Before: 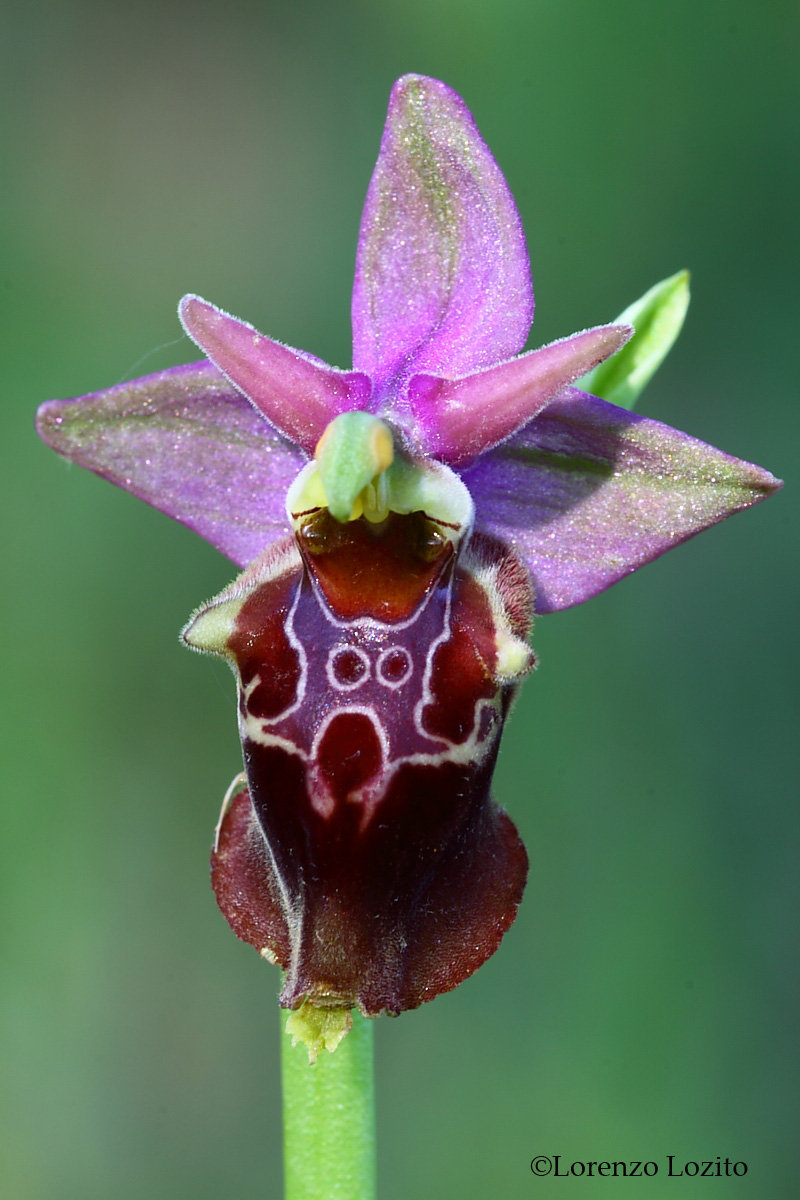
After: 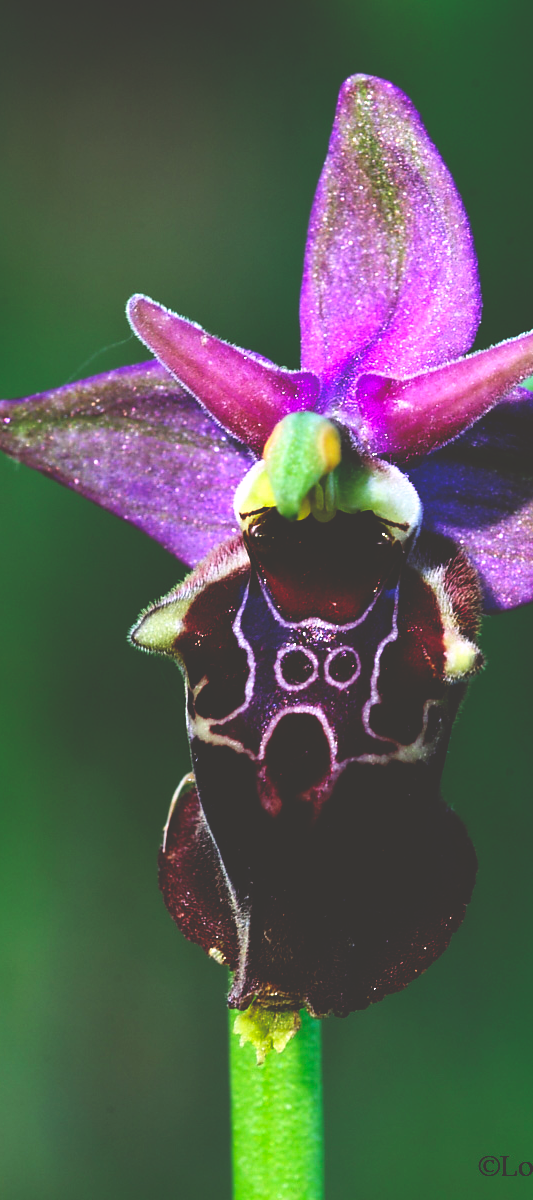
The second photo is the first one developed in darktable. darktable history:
crop and rotate: left 6.505%, right 26.84%
color correction: highlights a* 3.08, highlights b* -1.26, shadows a* -0.112, shadows b* 2.26, saturation 0.982
base curve: curves: ch0 [(0, 0.036) (0.083, 0.04) (0.804, 1)], preserve colors none
